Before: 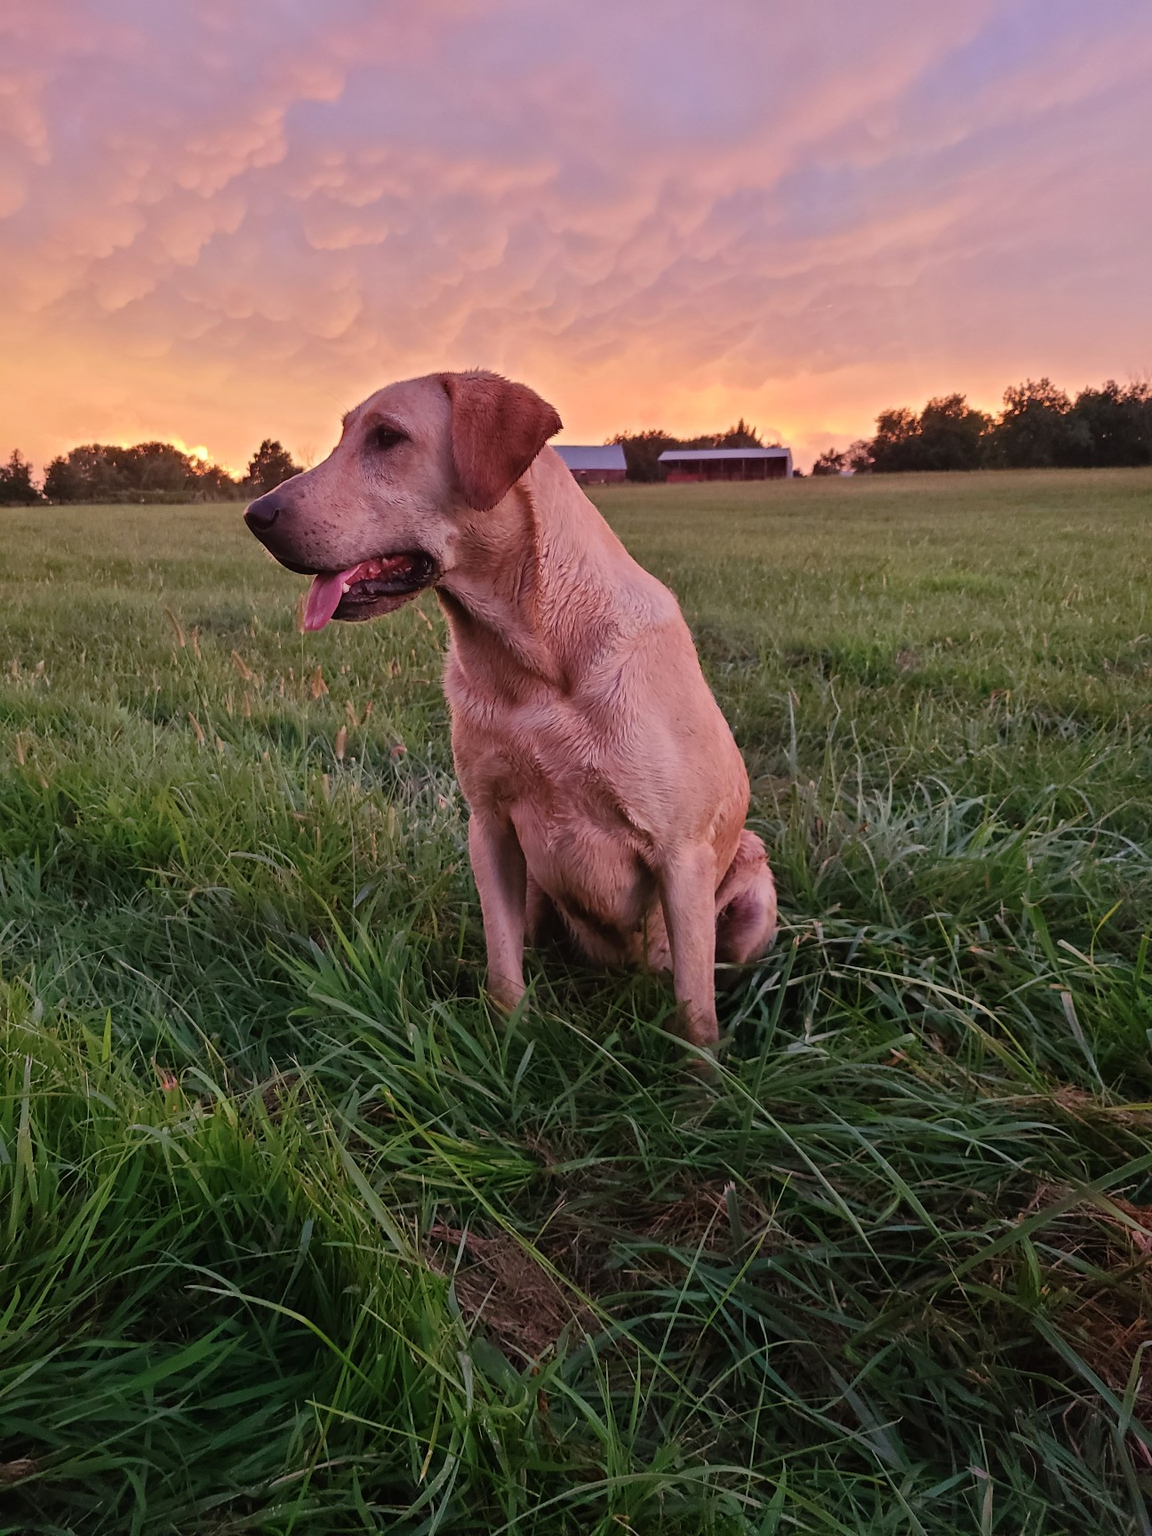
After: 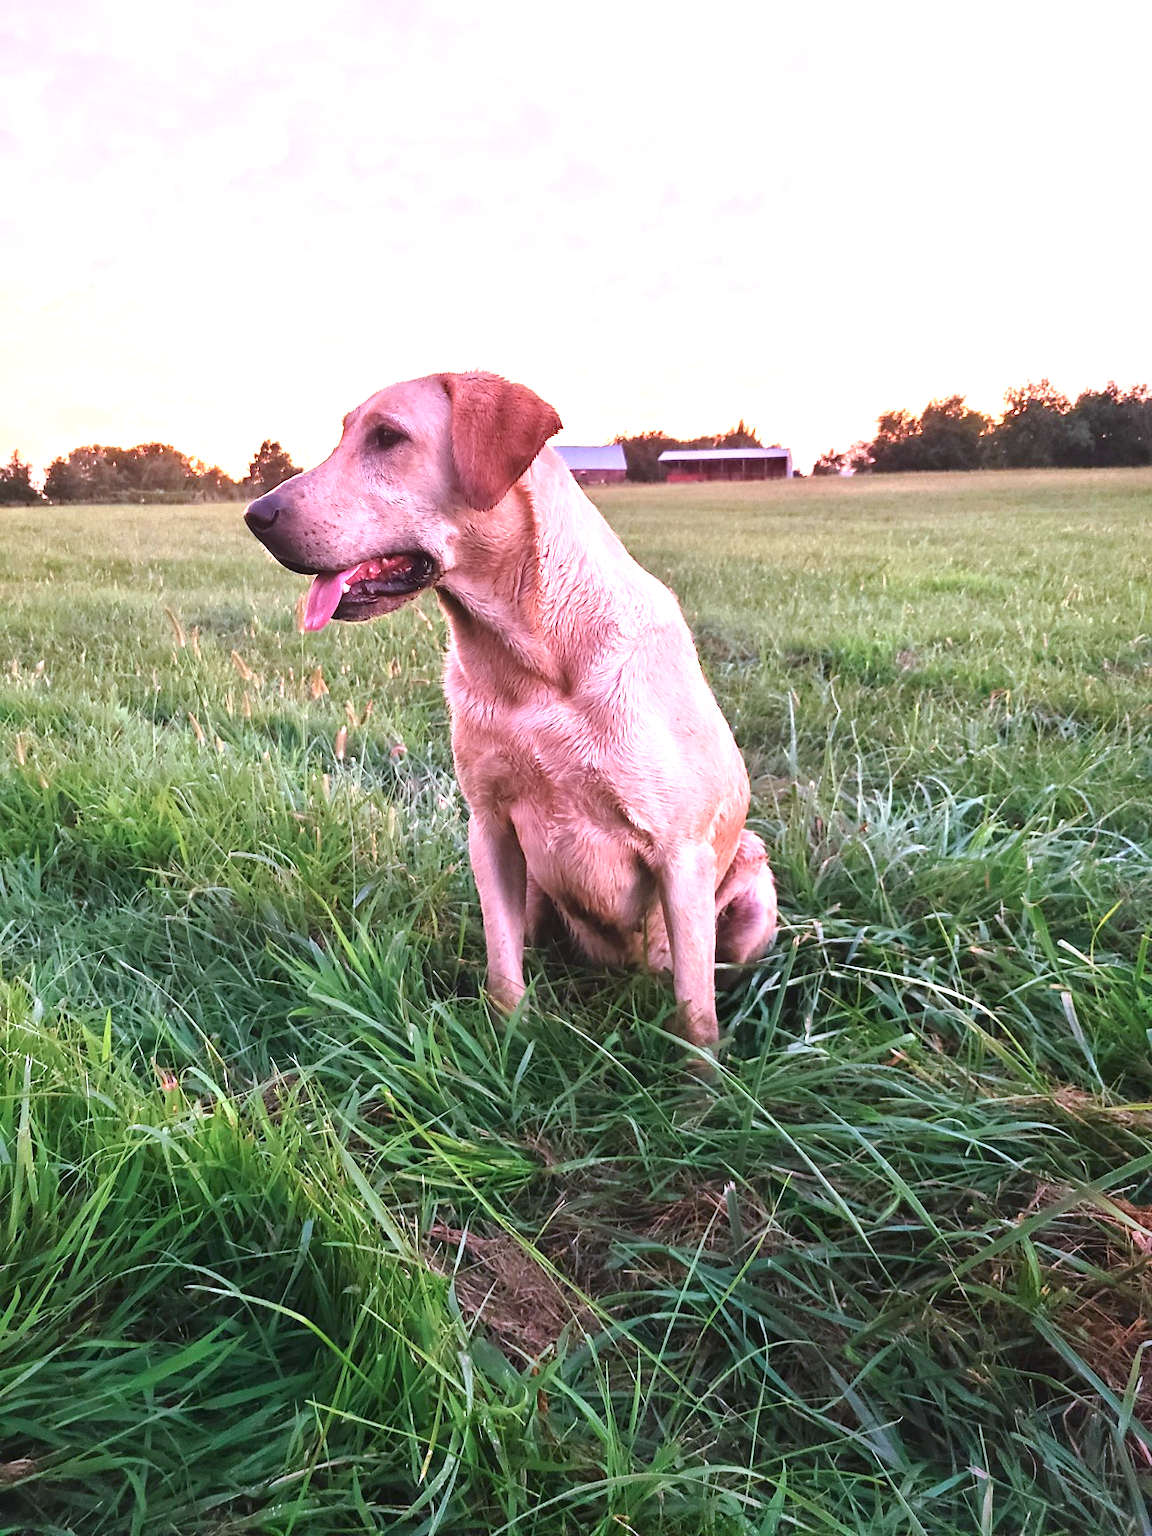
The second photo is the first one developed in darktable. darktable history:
exposure: black level correction 0, exposure 1.744 EV, compensate highlight preservation false
color calibration: gray › normalize channels true, x 0.37, y 0.382, temperature 4313.56 K, gamut compression 0.002
